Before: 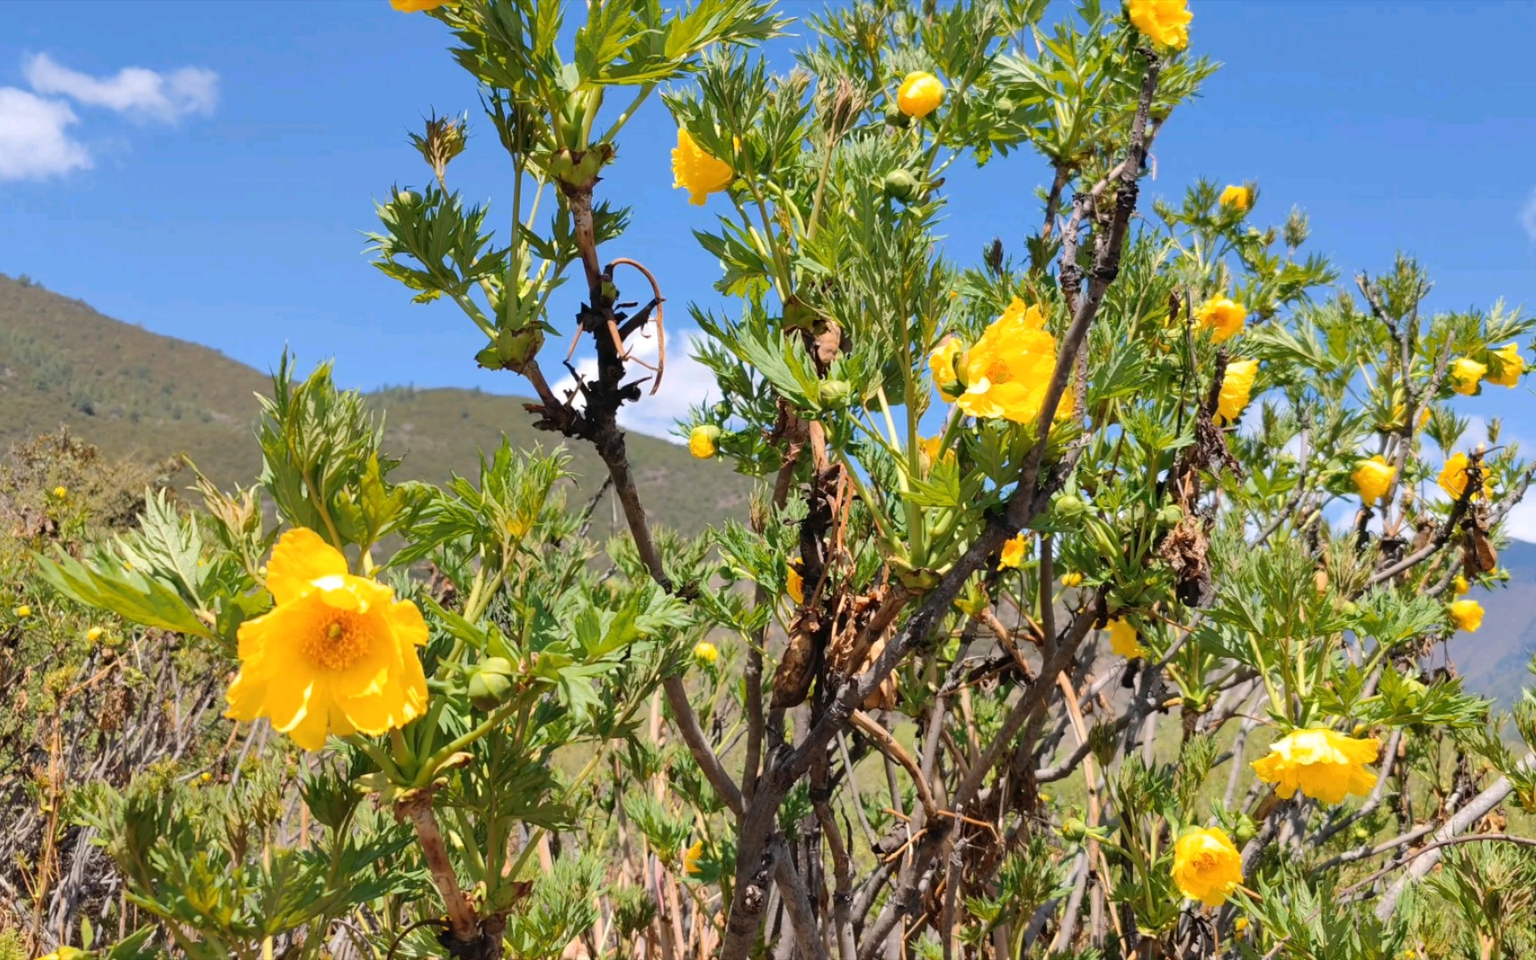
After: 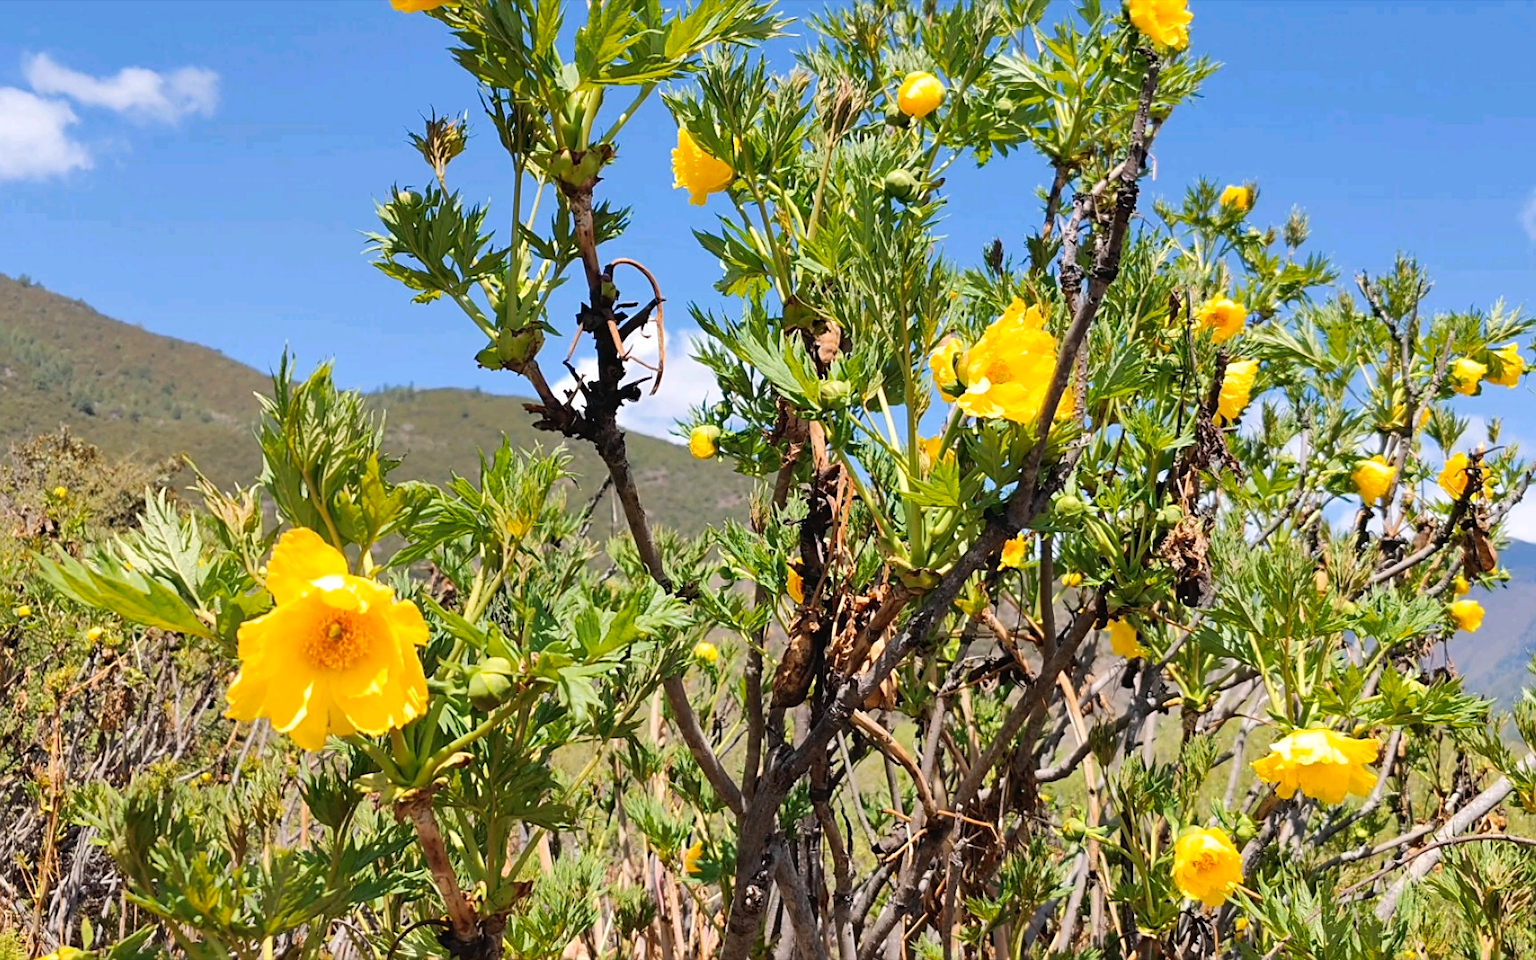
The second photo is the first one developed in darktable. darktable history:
sharpen: on, module defaults
tone curve: curves: ch0 [(0, 0.015) (0.037, 0.032) (0.131, 0.113) (0.275, 0.26) (0.497, 0.505) (0.617, 0.643) (0.704, 0.735) (0.813, 0.842) (0.911, 0.931) (0.997, 1)]; ch1 [(0, 0) (0.301, 0.3) (0.444, 0.438) (0.493, 0.494) (0.501, 0.5) (0.534, 0.543) (0.582, 0.605) (0.658, 0.687) (0.746, 0.79) (1, 1)]; ch2 [(0, 0) (0.246, 0.234) (0.36, 0.356) (0.415, 0.426) (0.476, 0.492) (0.502, 0.499) (0.525, 0.517) (0.533, 0.534) (0.586, 0.598) (0.634, 0.643) (0.706, 0.717) (0.853, 0.83) (1, 0.951)], preserve colors none
